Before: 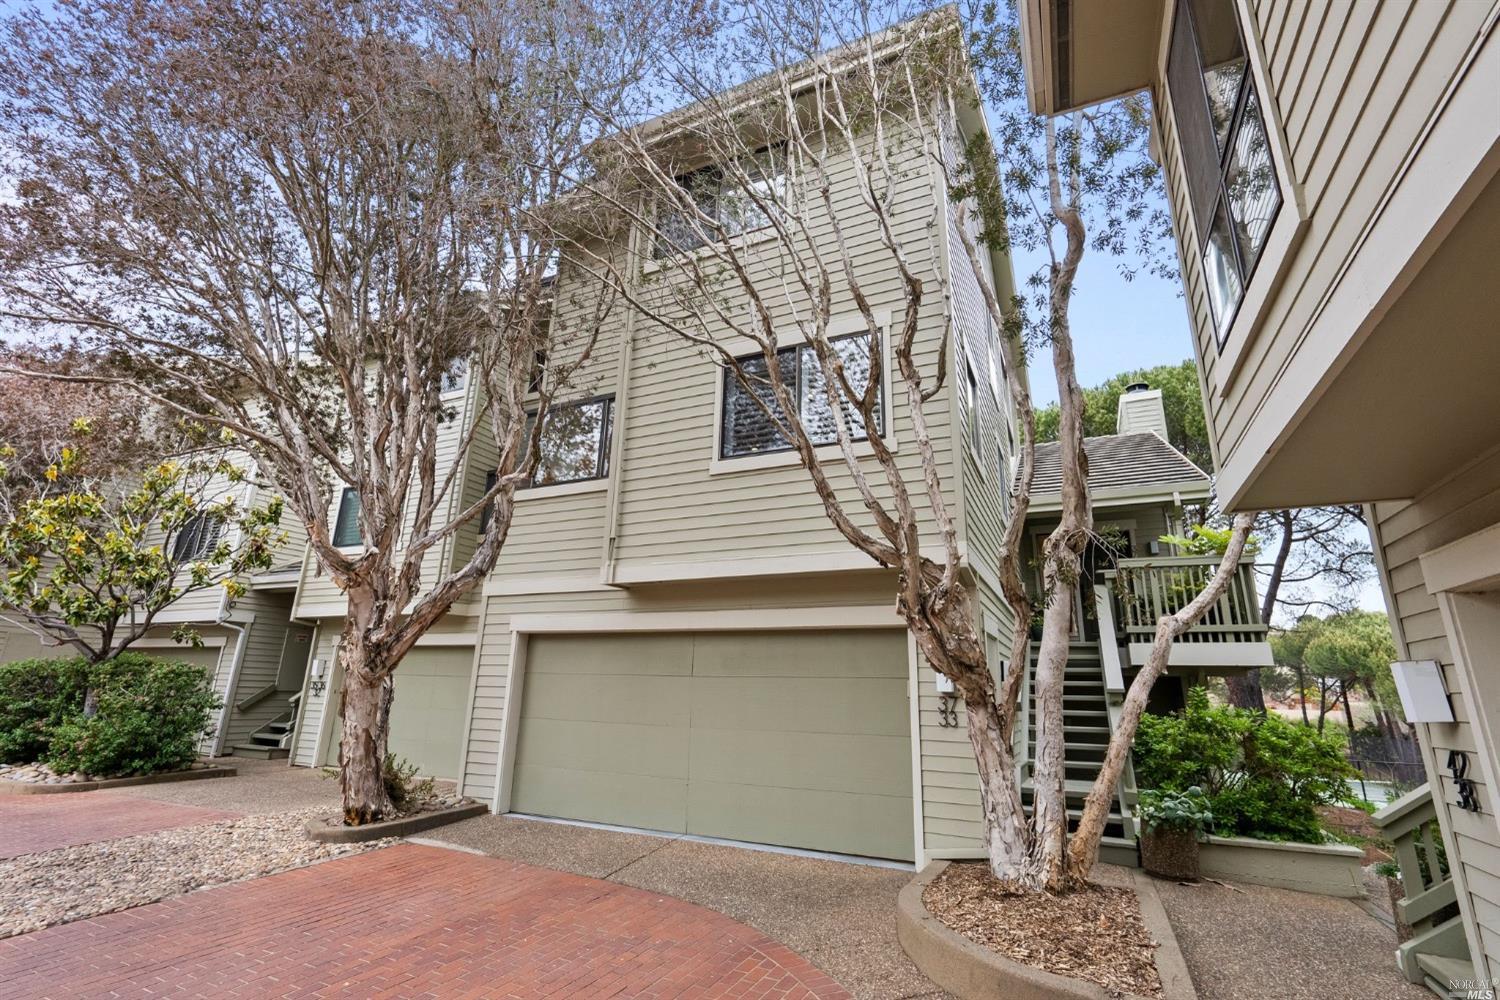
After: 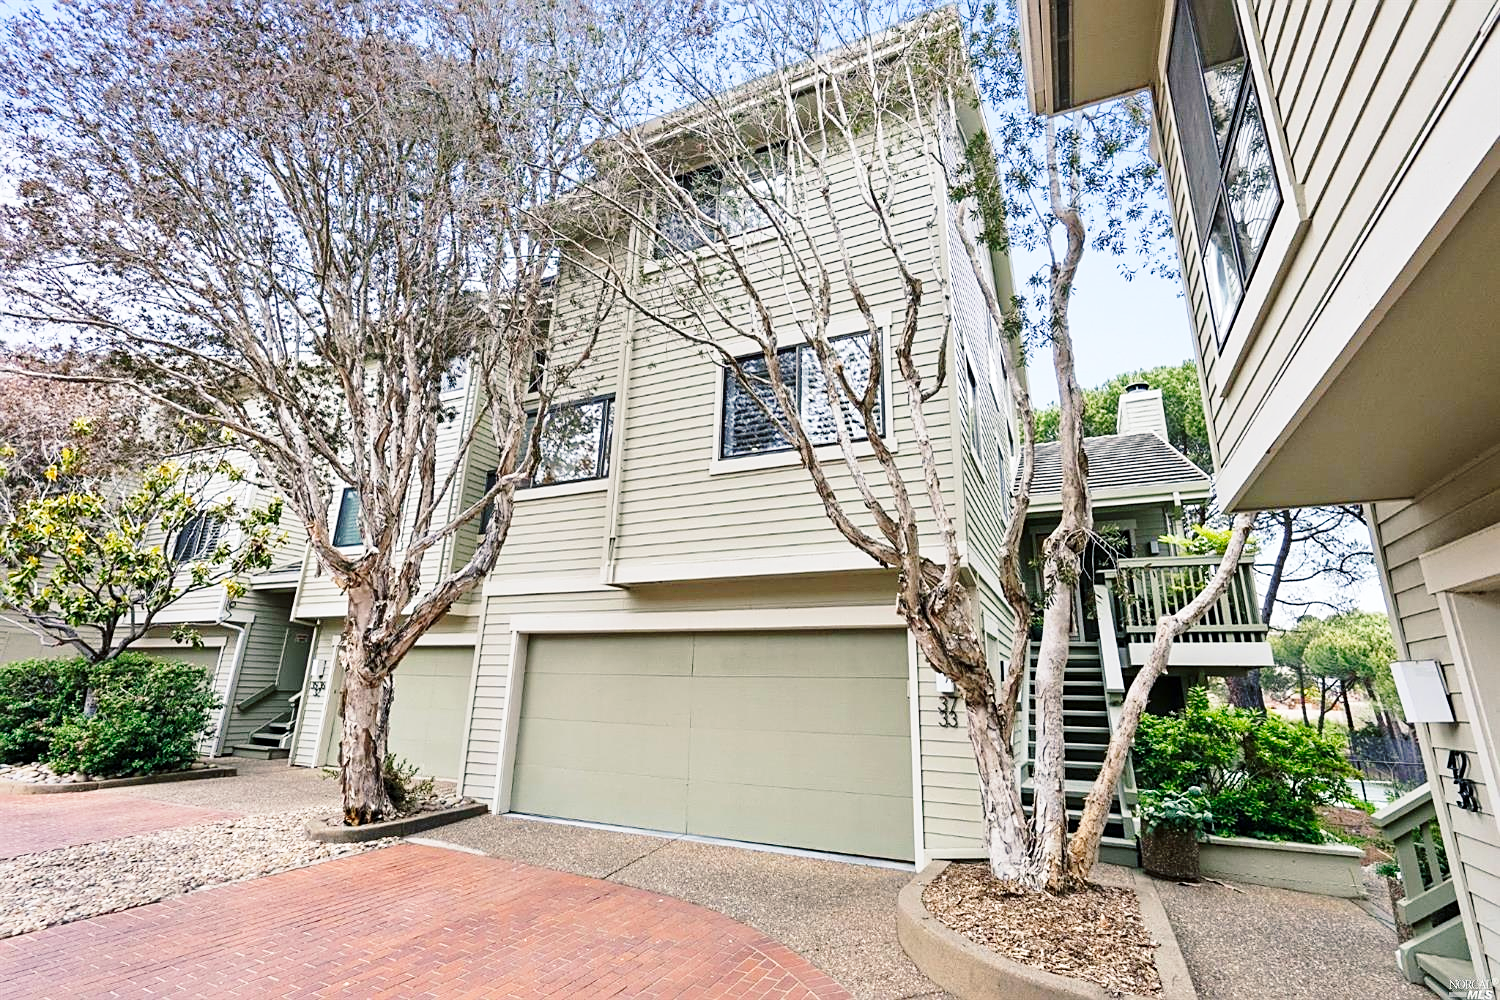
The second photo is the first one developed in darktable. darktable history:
sharpen: on, module defaults
color balance rgb: shadows lift › chroma 7.093%, shadows lift › hue 245.49°, perceptual saturation grading › global saturation 0.229%
base curve: curves: ch0 [(0, 0) (0.028, 0.03) (0.121, 0.232) (0.46, 0.748) (0.859, 0.968) (1, 1)], preserve colors none
